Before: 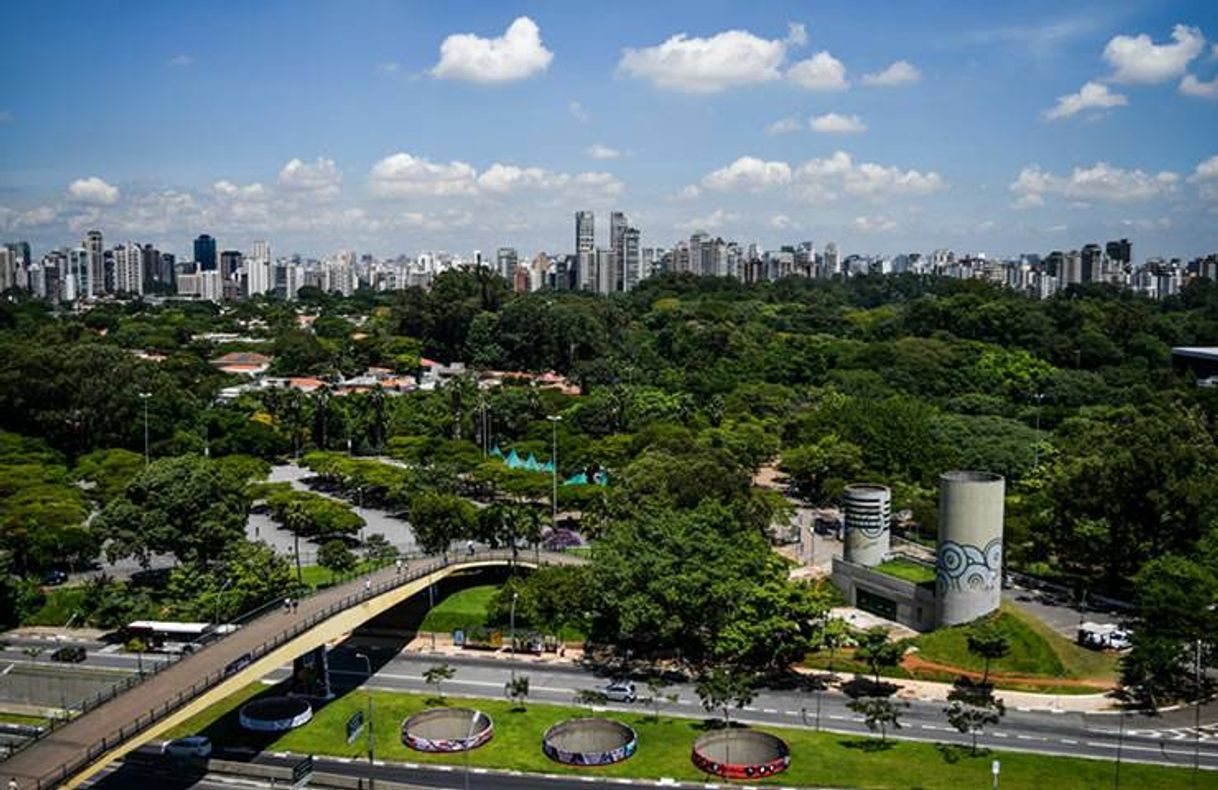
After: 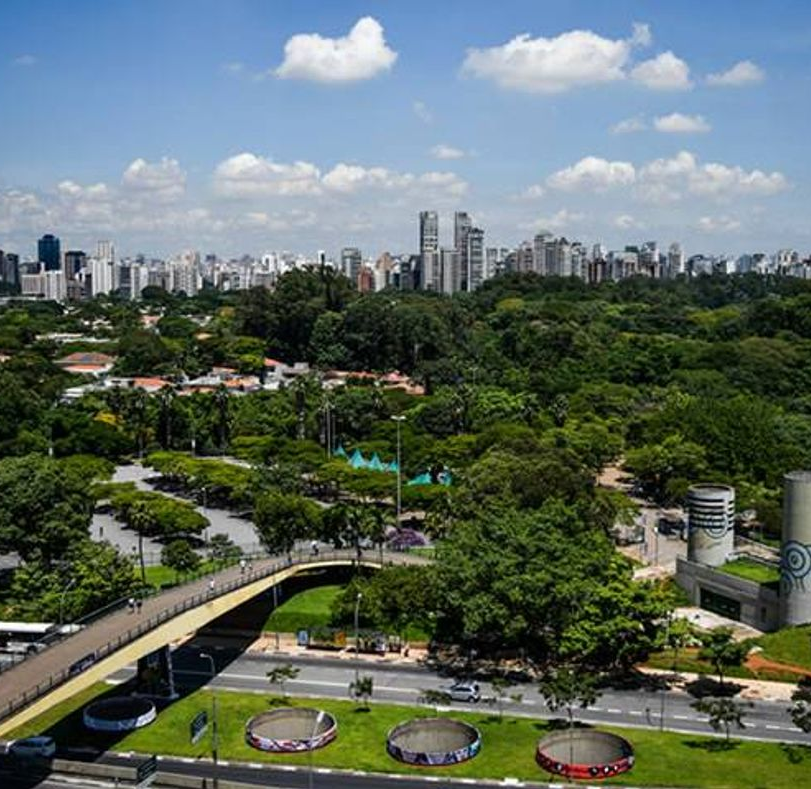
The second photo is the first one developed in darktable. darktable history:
crop and rotate: left 12.814%, right 20.54%
